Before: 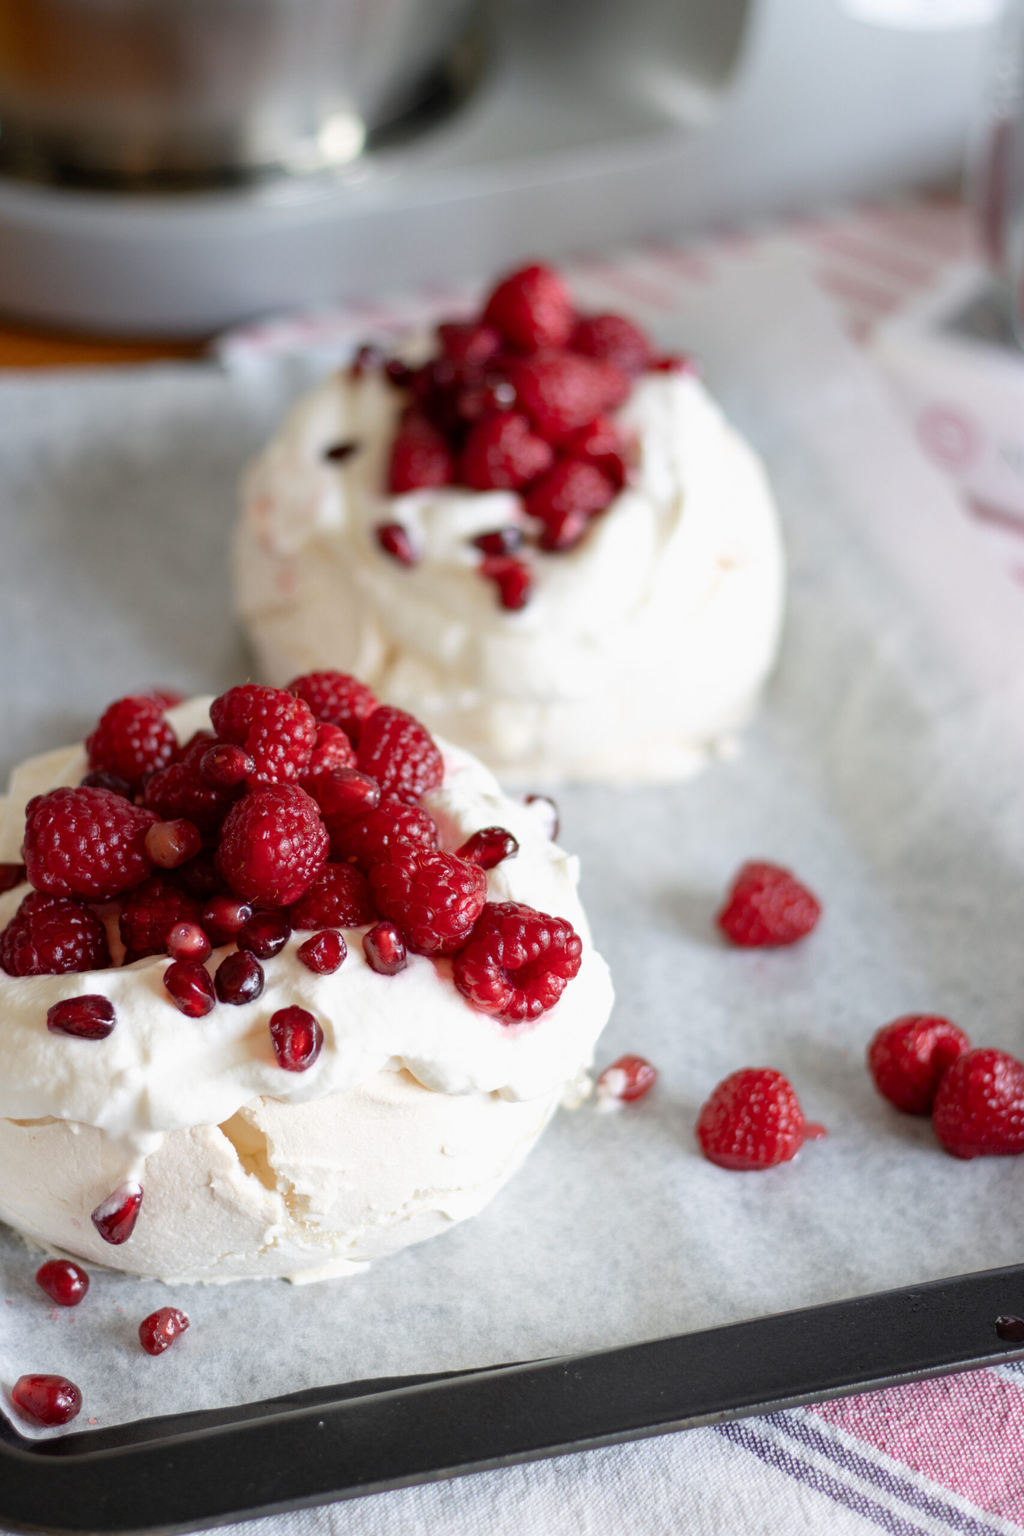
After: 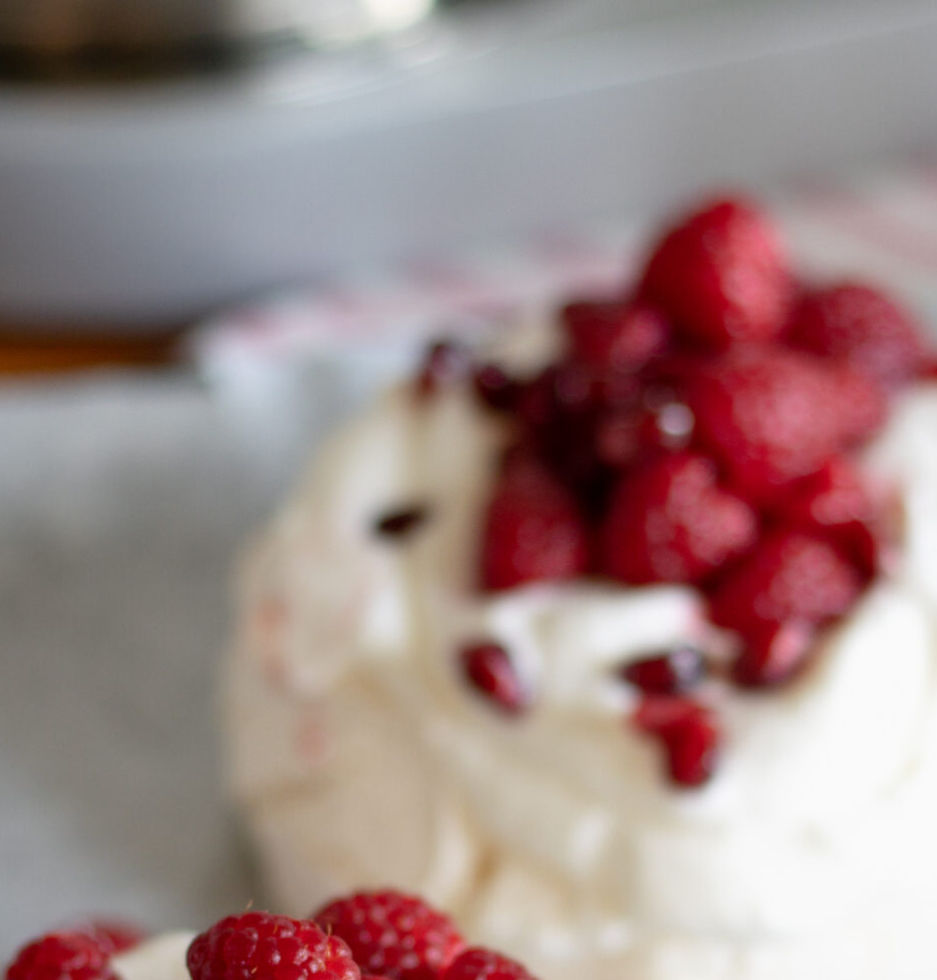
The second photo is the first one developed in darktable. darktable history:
rotate and perspective: lens shift (vertical) 0.048, lens shift (horizontal) -0.024, automatic cropping off
crop: left 10.121%, top 10.631%, right 36.218%, bottom 51.526%
